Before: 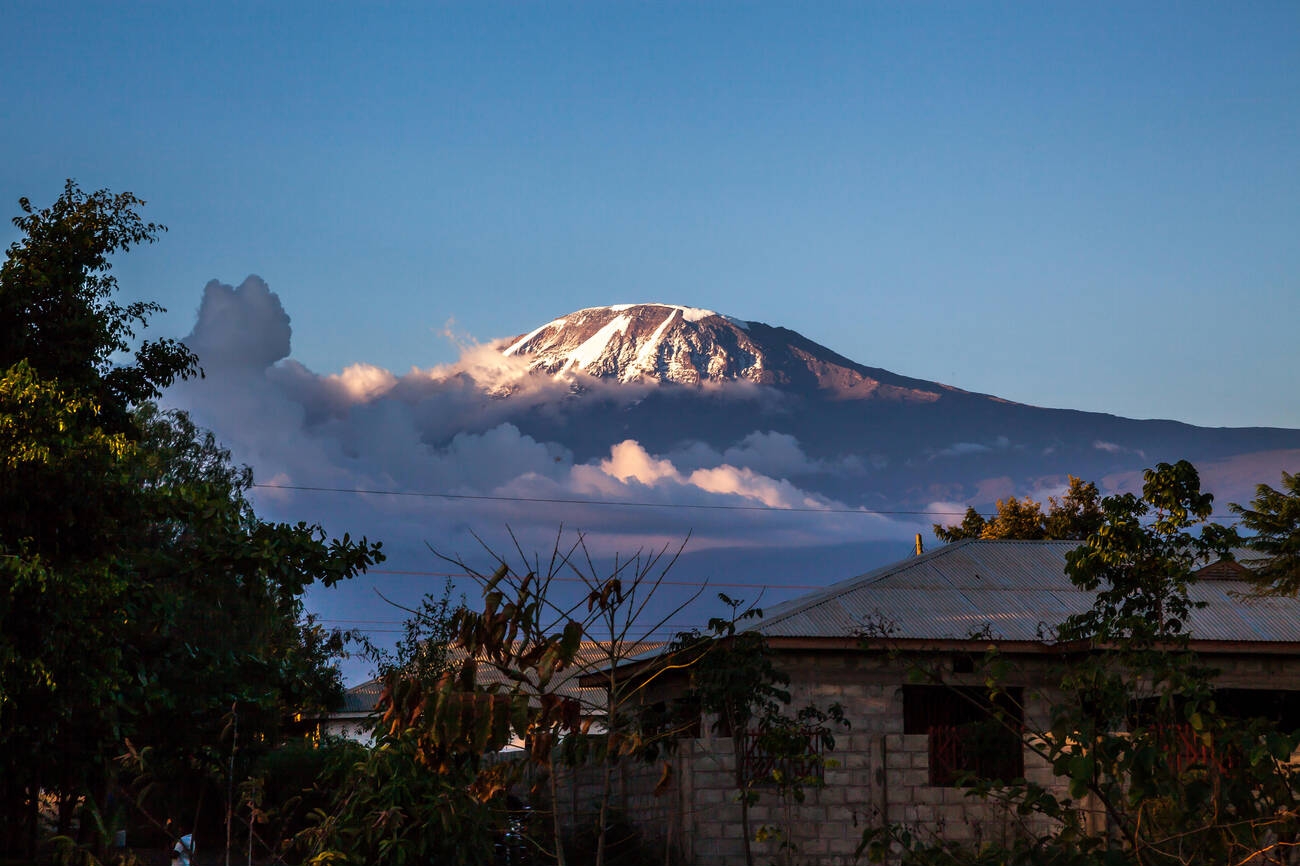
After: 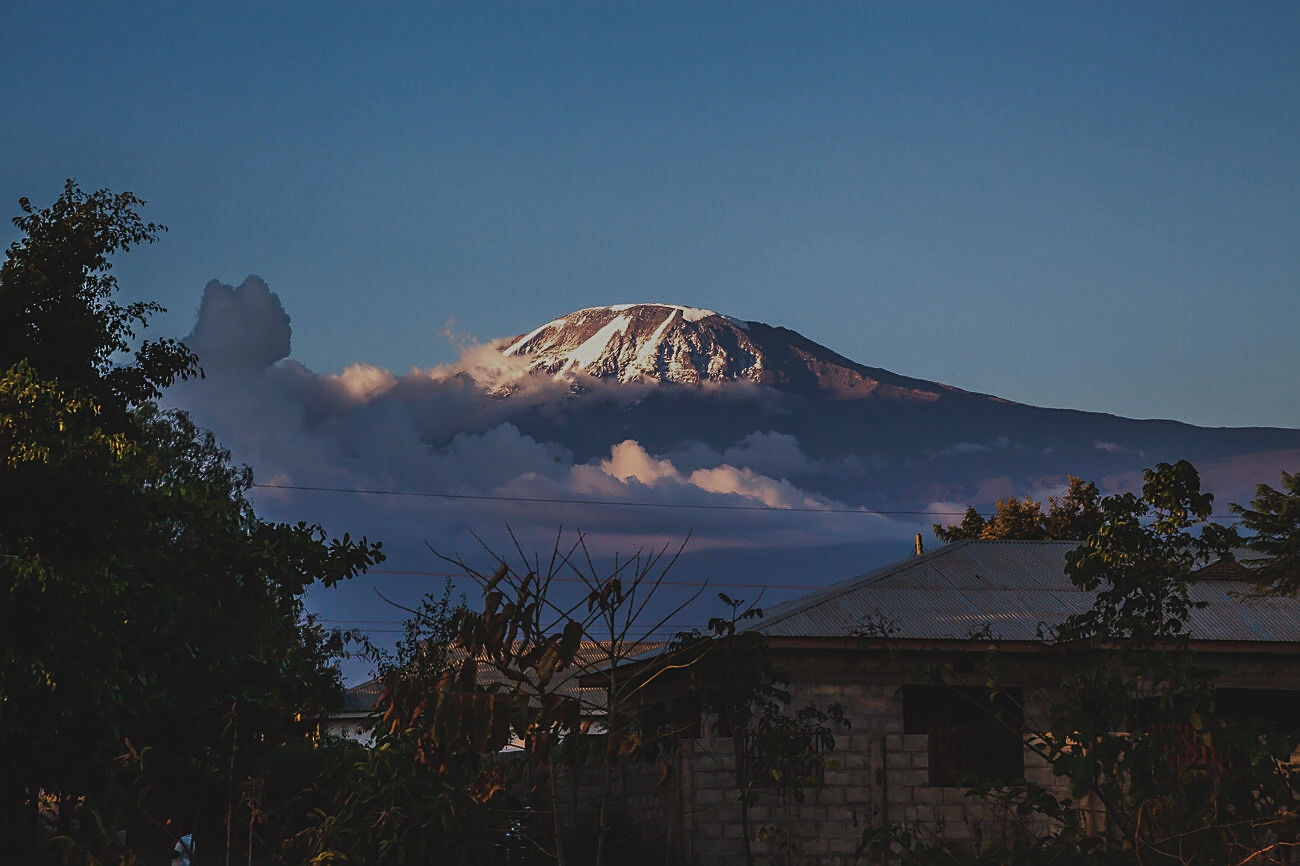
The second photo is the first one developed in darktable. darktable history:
exposure: black level correction -0.016, exposure -1.049 EV, compensate highlight preservation false
sharpen: amount 0.495
